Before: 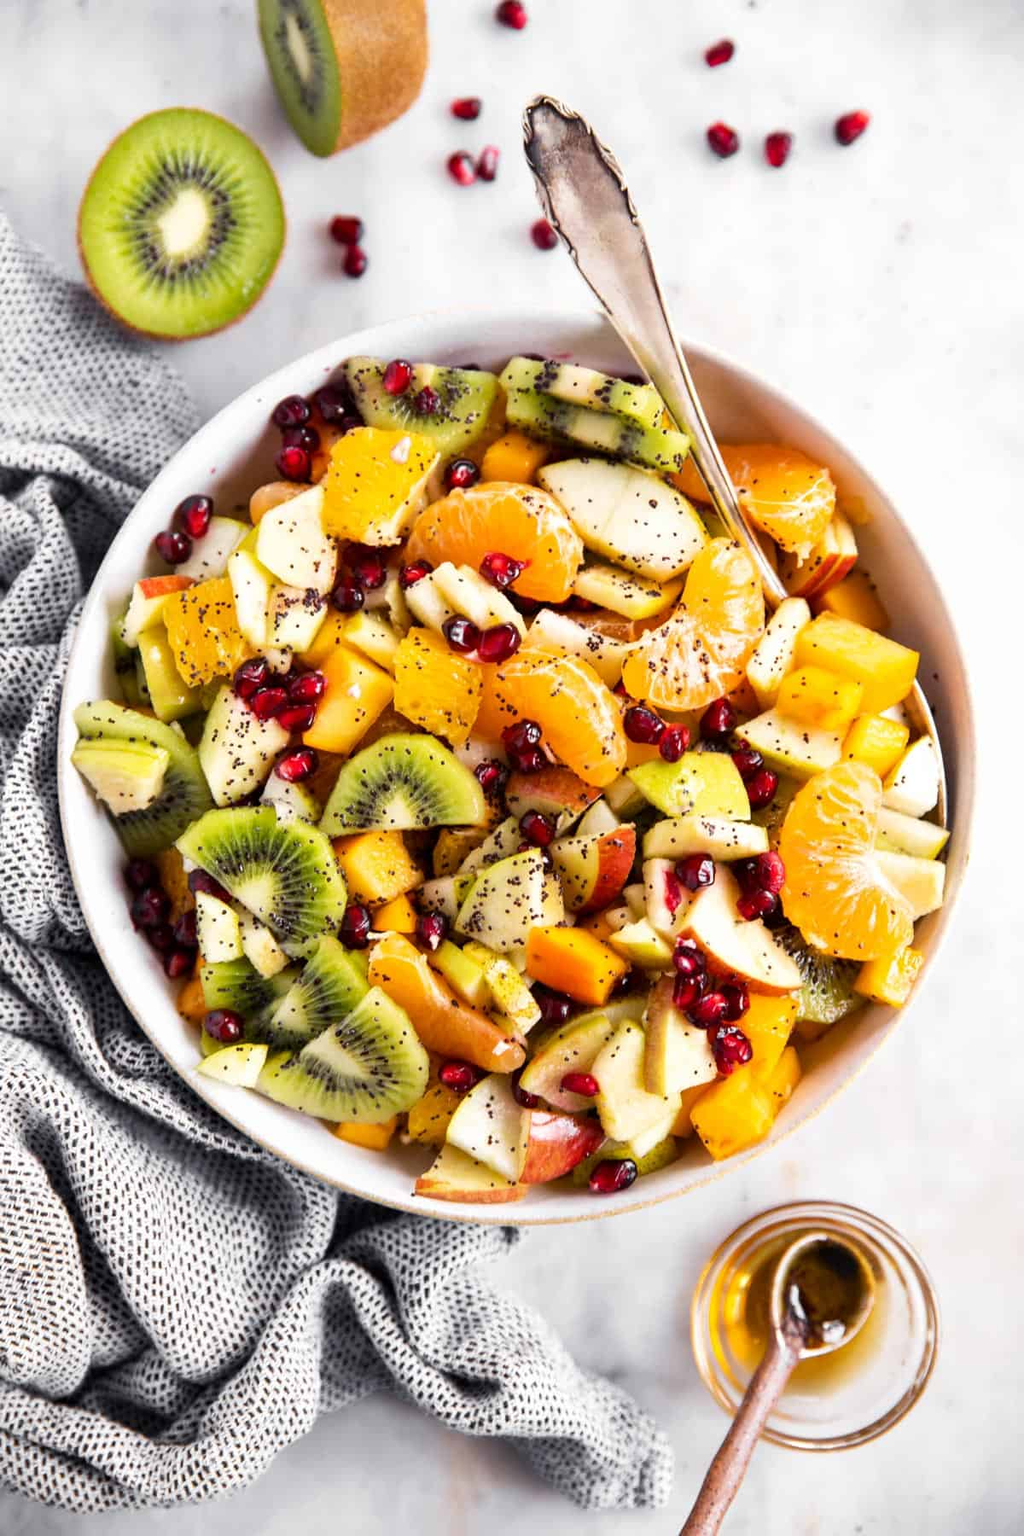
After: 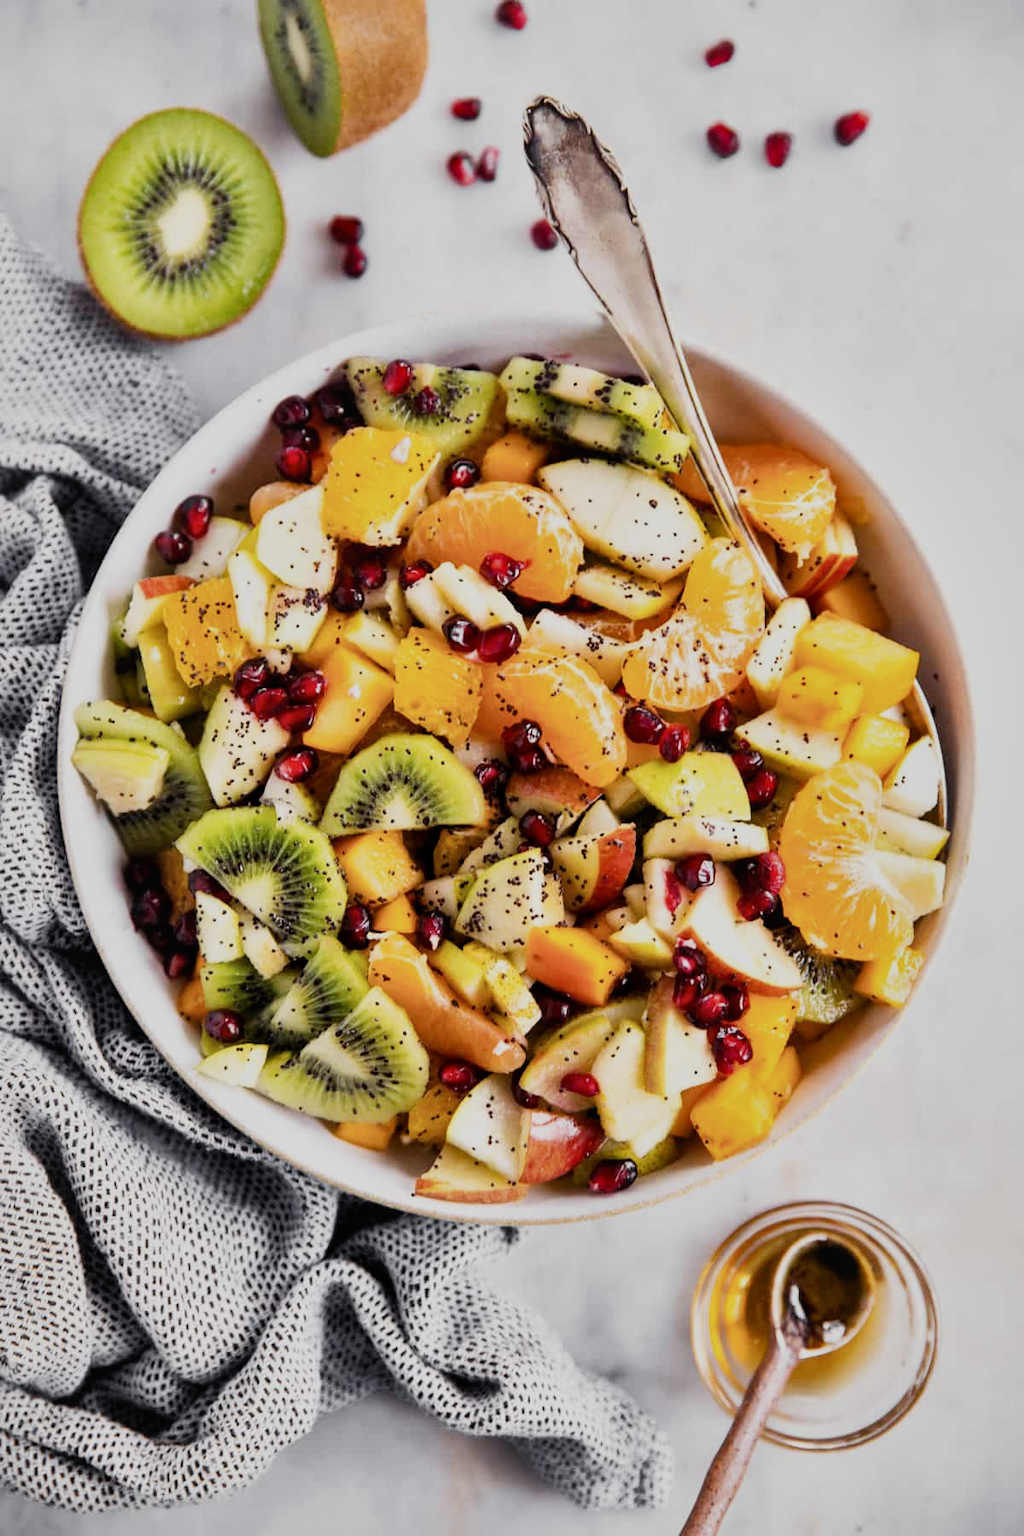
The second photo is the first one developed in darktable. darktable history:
filmic rgb: black relative exposure -7.65 EV, white relative exposure 4.56 EV, hardness 3.61
contrast brightness saturation: contrast -0.098, saturation -0.088
local contrast: mode bilateral grid, contrast 25, coarseness 60, detail 151%, midtone range 0.2
